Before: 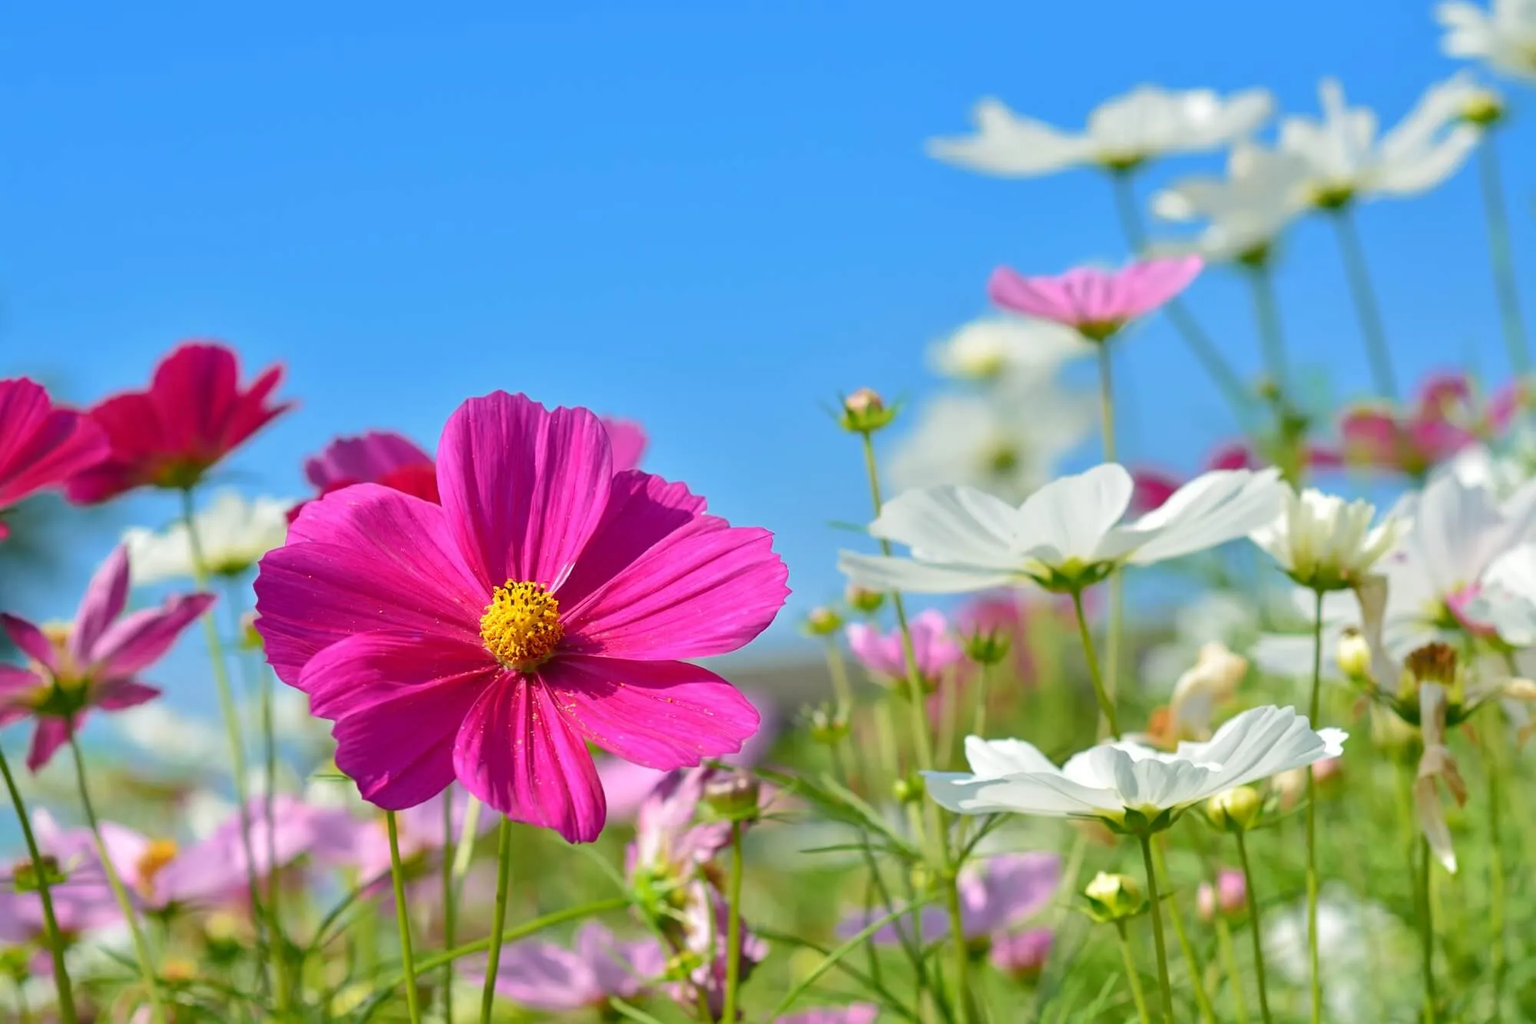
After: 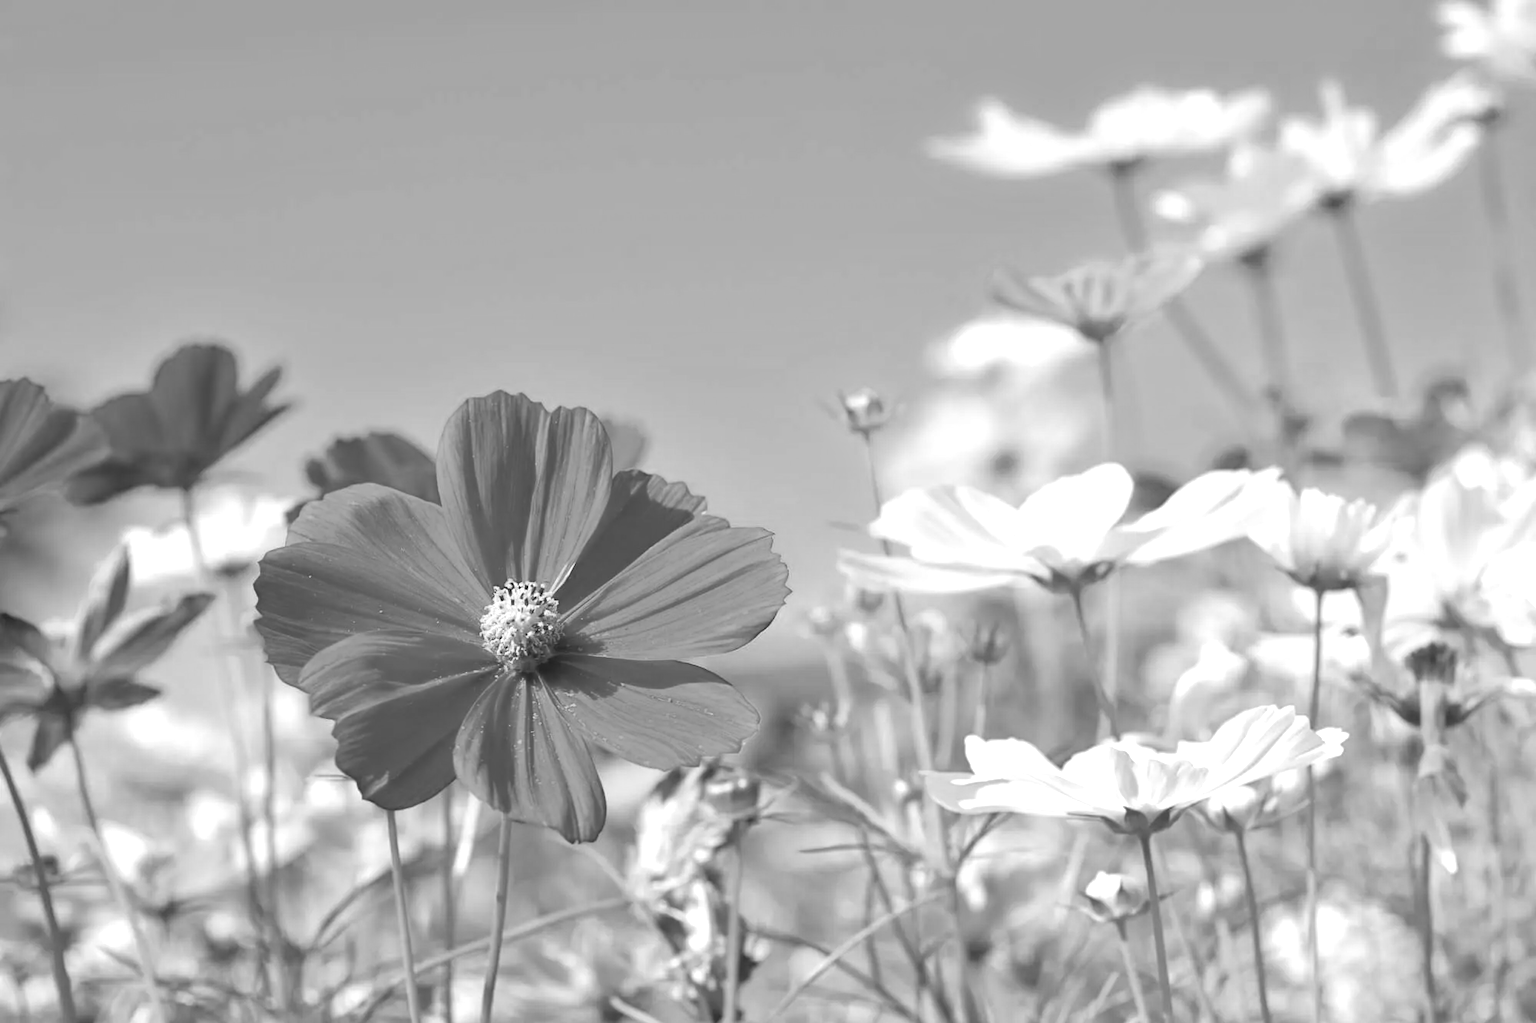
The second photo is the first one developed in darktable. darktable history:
exposure: exposure 0.669 EV, compensate highlight preservation false
monochrome: a -6.99, b 35.61, size 1.4
